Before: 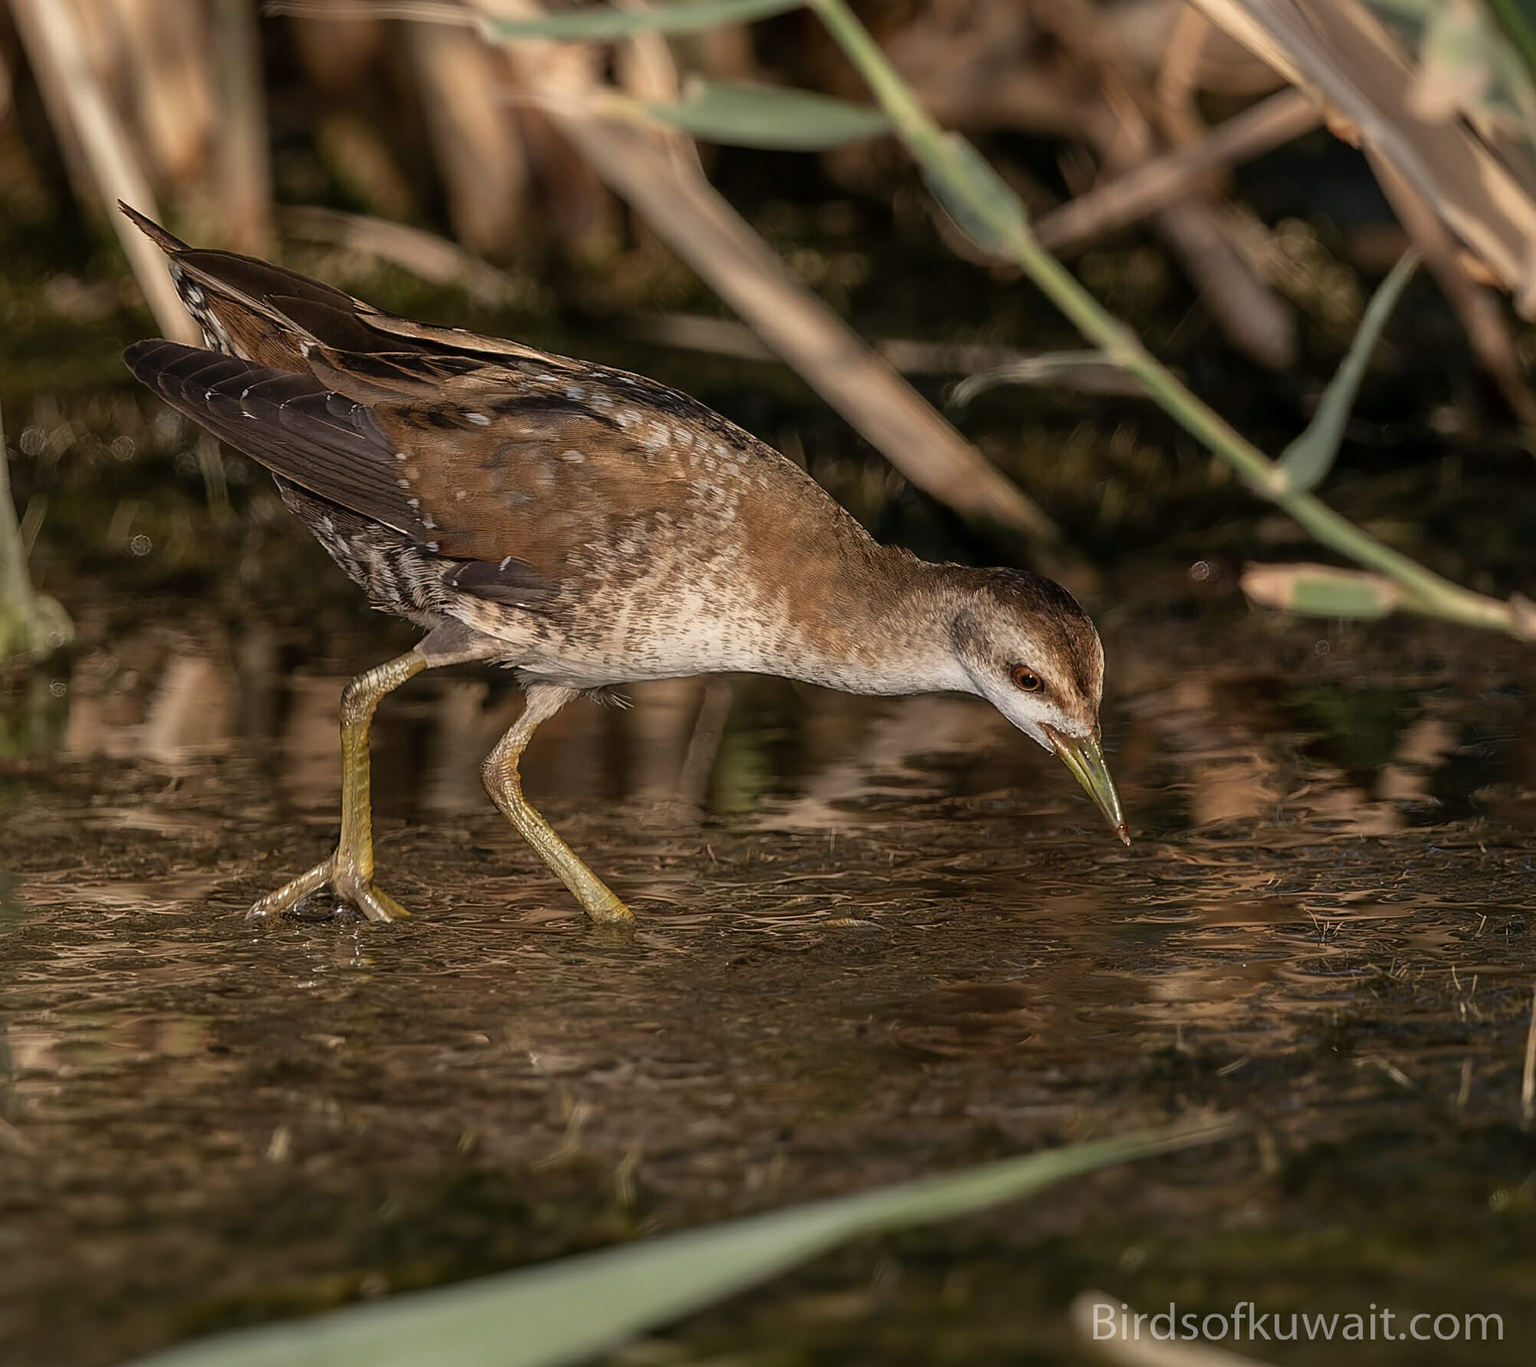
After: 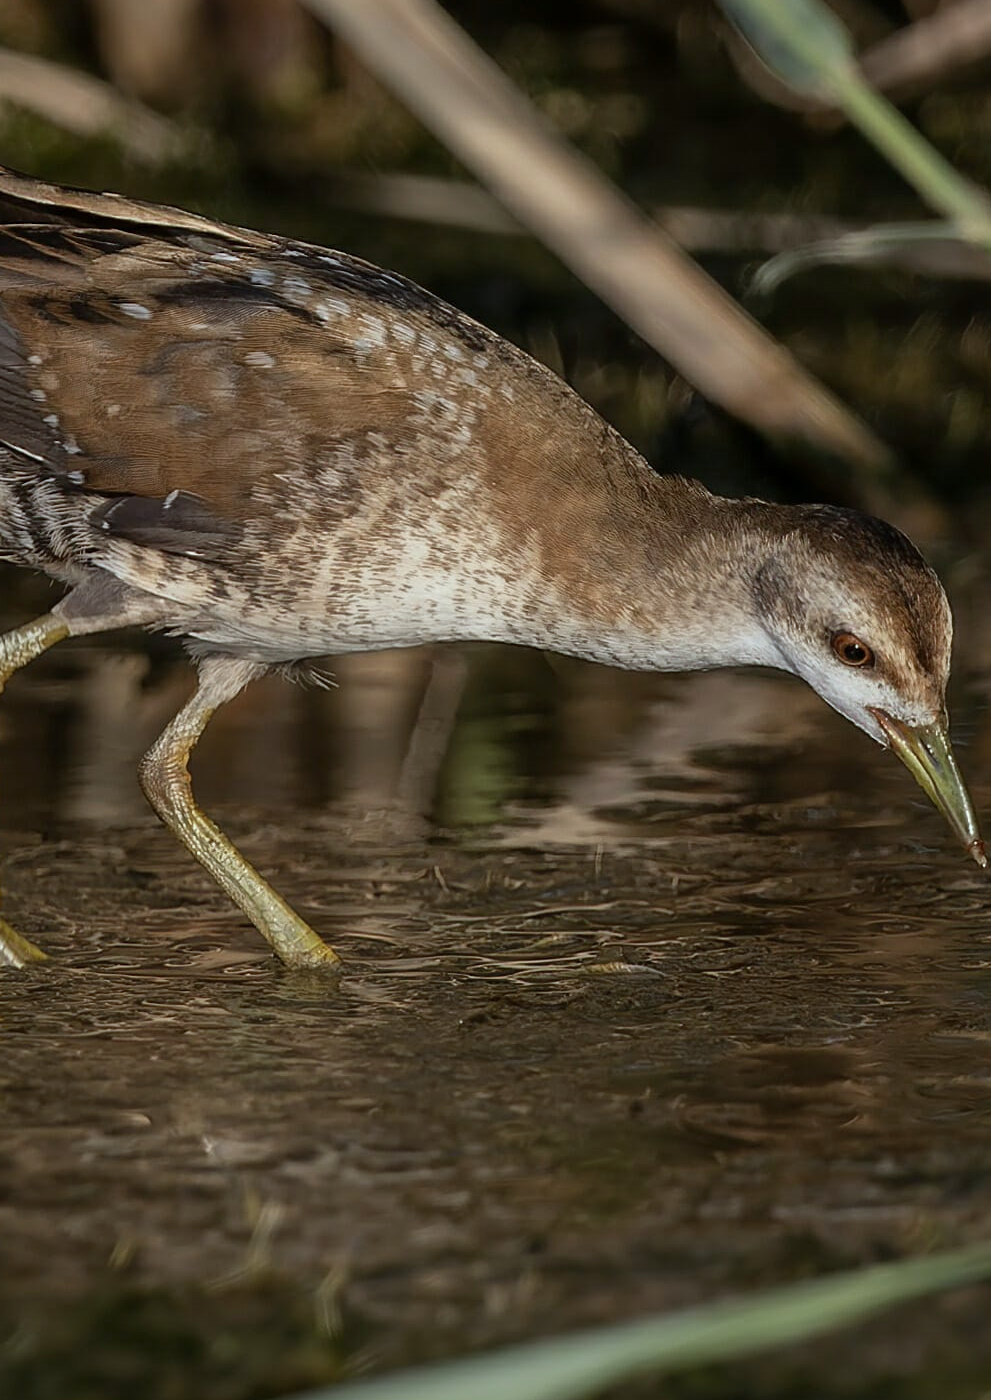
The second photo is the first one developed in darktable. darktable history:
crop and rotate: angle 0.02°, left 24.353%, top 13.219%, right 26.156%, bottom 8.224%
white balance: red 0.925, blue 1.046
